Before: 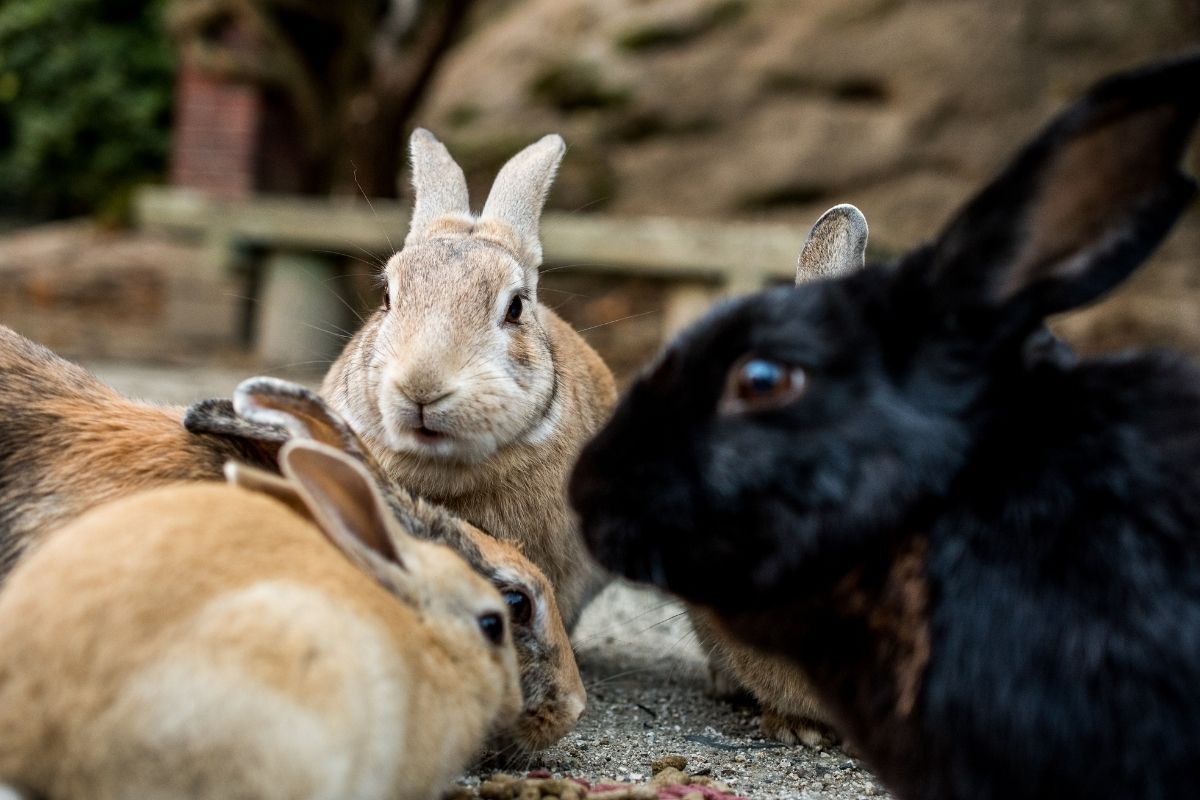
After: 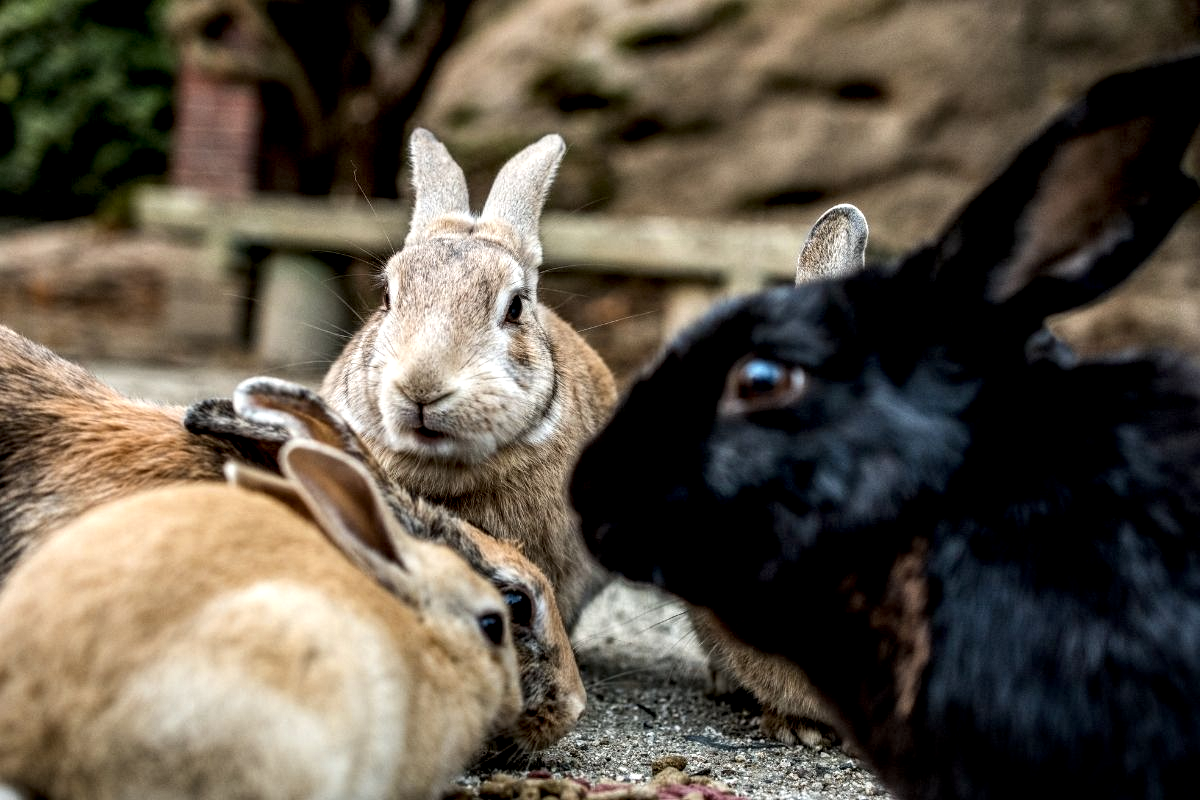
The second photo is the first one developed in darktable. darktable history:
local contrast: highlights 60%, shadows 60%, detail 160%
color zones: curves: ch0 [(0.068, 0.464) (0.25, 0.5) (0.48, 0.508) (0.75, 0.536) (0.886, 0.476) (0.967, 0.456)]; ch1 [(0.066, 0.456) (0.25, 0.5) (0.616, 0.508) (0.746, 0.56) (0.934, 0.444)]
